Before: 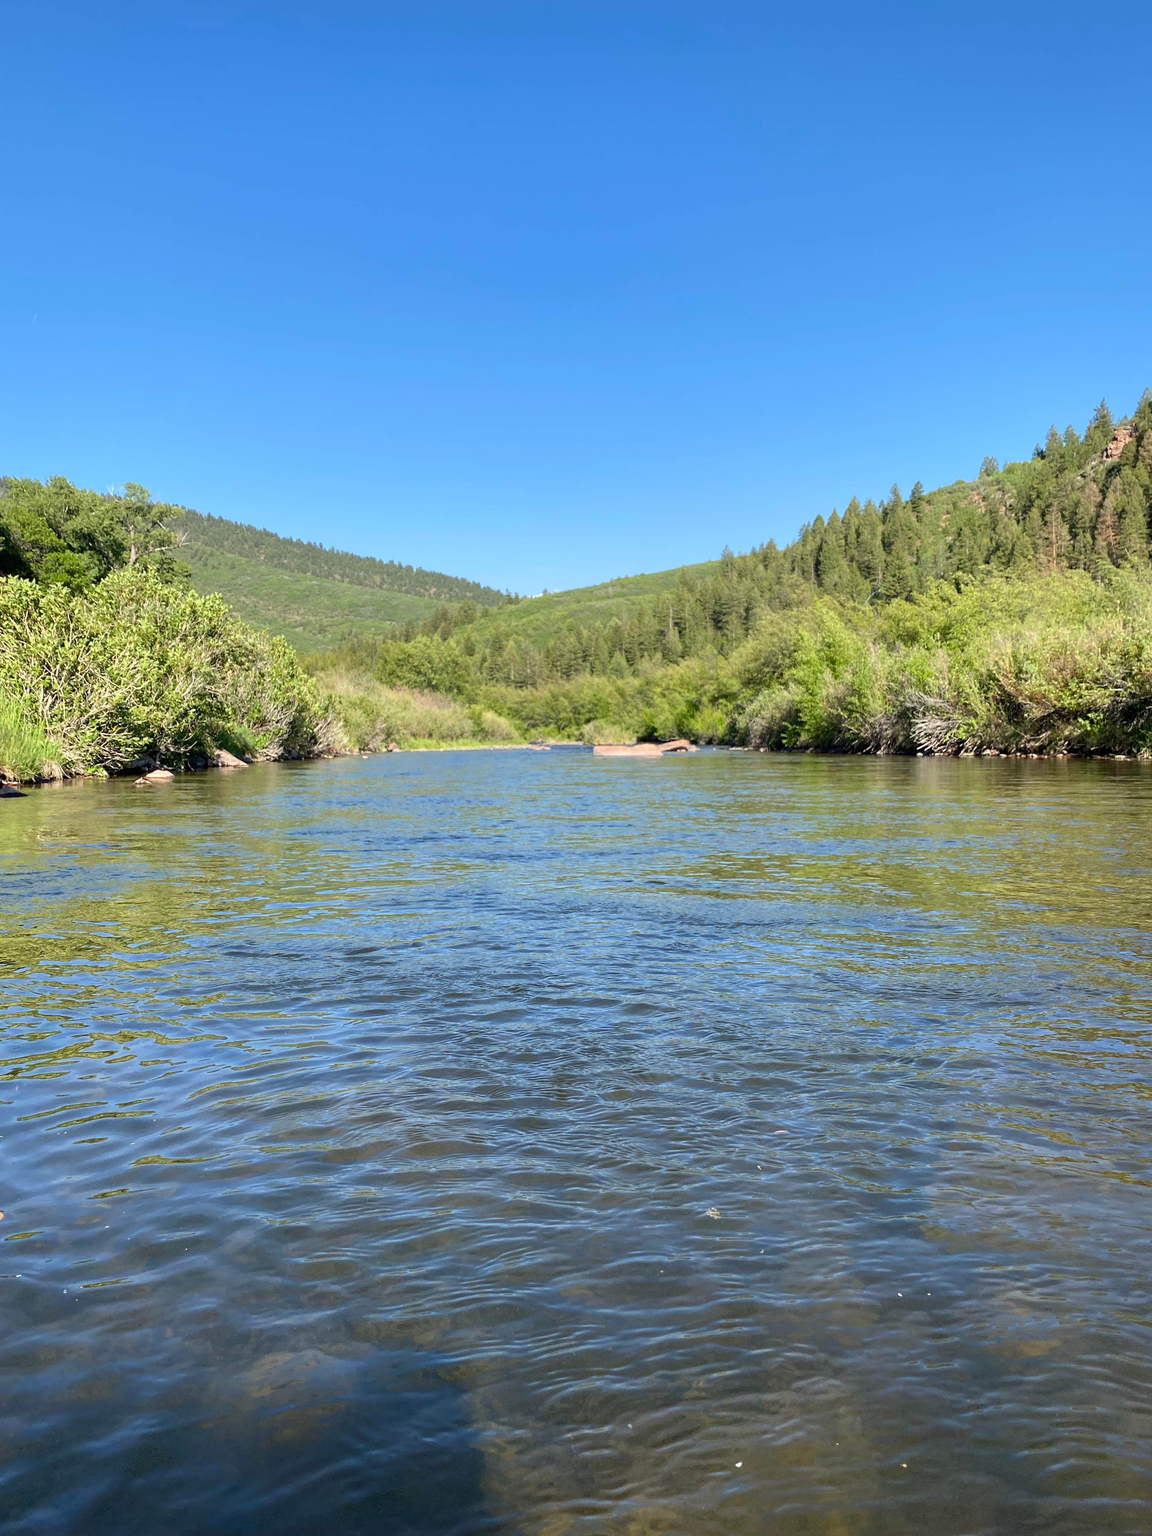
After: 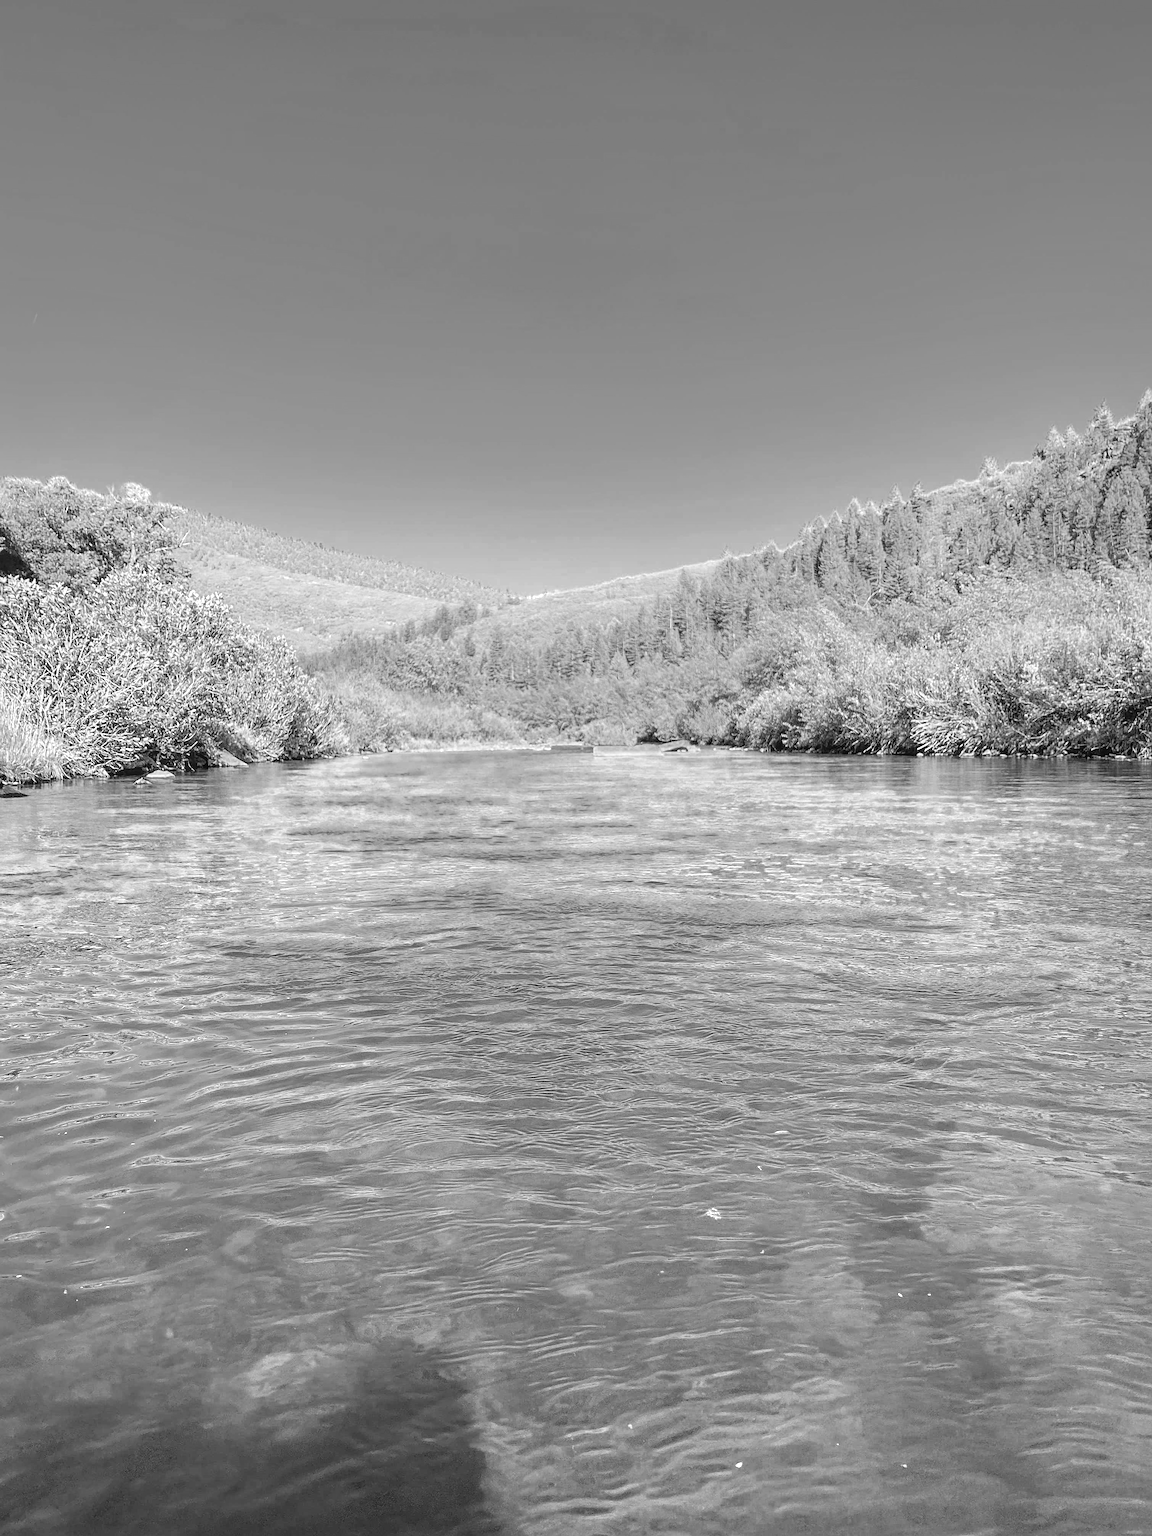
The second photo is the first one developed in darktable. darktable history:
tone equalizer: edges refinement/feathering 500, mask exposure compensation -1.57 EV, preserve details no
local contrast: on, module defaults
contrast brightness saturation: contrast 0.051, brightness 0.061, saturation 0.011
exposure: black level correction 0, exposure 0.896 EV, compensate exposure bias true, compensate highlight preservation false
sharpen: on, module defaults
tone curve: curves: ch0 [(0, 0.047) (0.199, 0.263) (0.47, 0.555) (0.805, 0.839) (1, 0.962)], preserve colors none
color zones: curves: ch0 [(0.002, 0.429) (0.121, 0.212) (0.198, 0.113) (0.276, 0.344) (0.331, 0.541) (0.41, 0.56) (0.482, 0.289) (0.619, 0.227) (0.721, 0.18) (0.821, 0.435) (0.928, 0.555) (1, 0.587)]; ch1 [(0, 0) (0.143, 0) (0.286, 0) (0.429, 0) (0.571, 0) (0.714, 0) (0.857, 0)]
